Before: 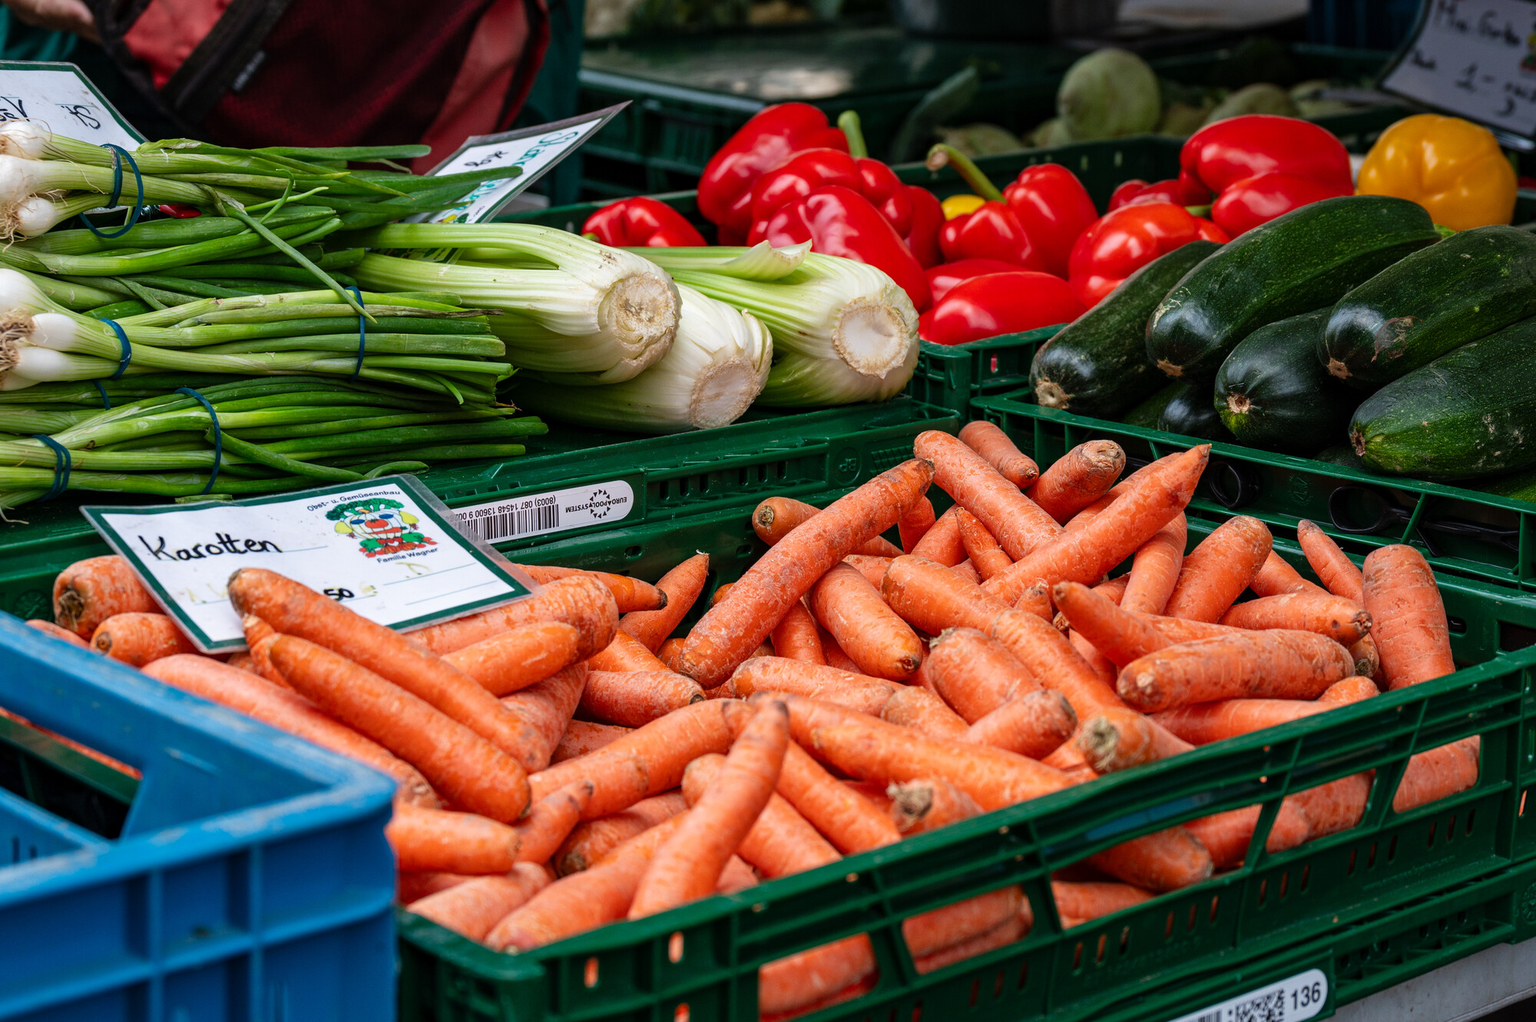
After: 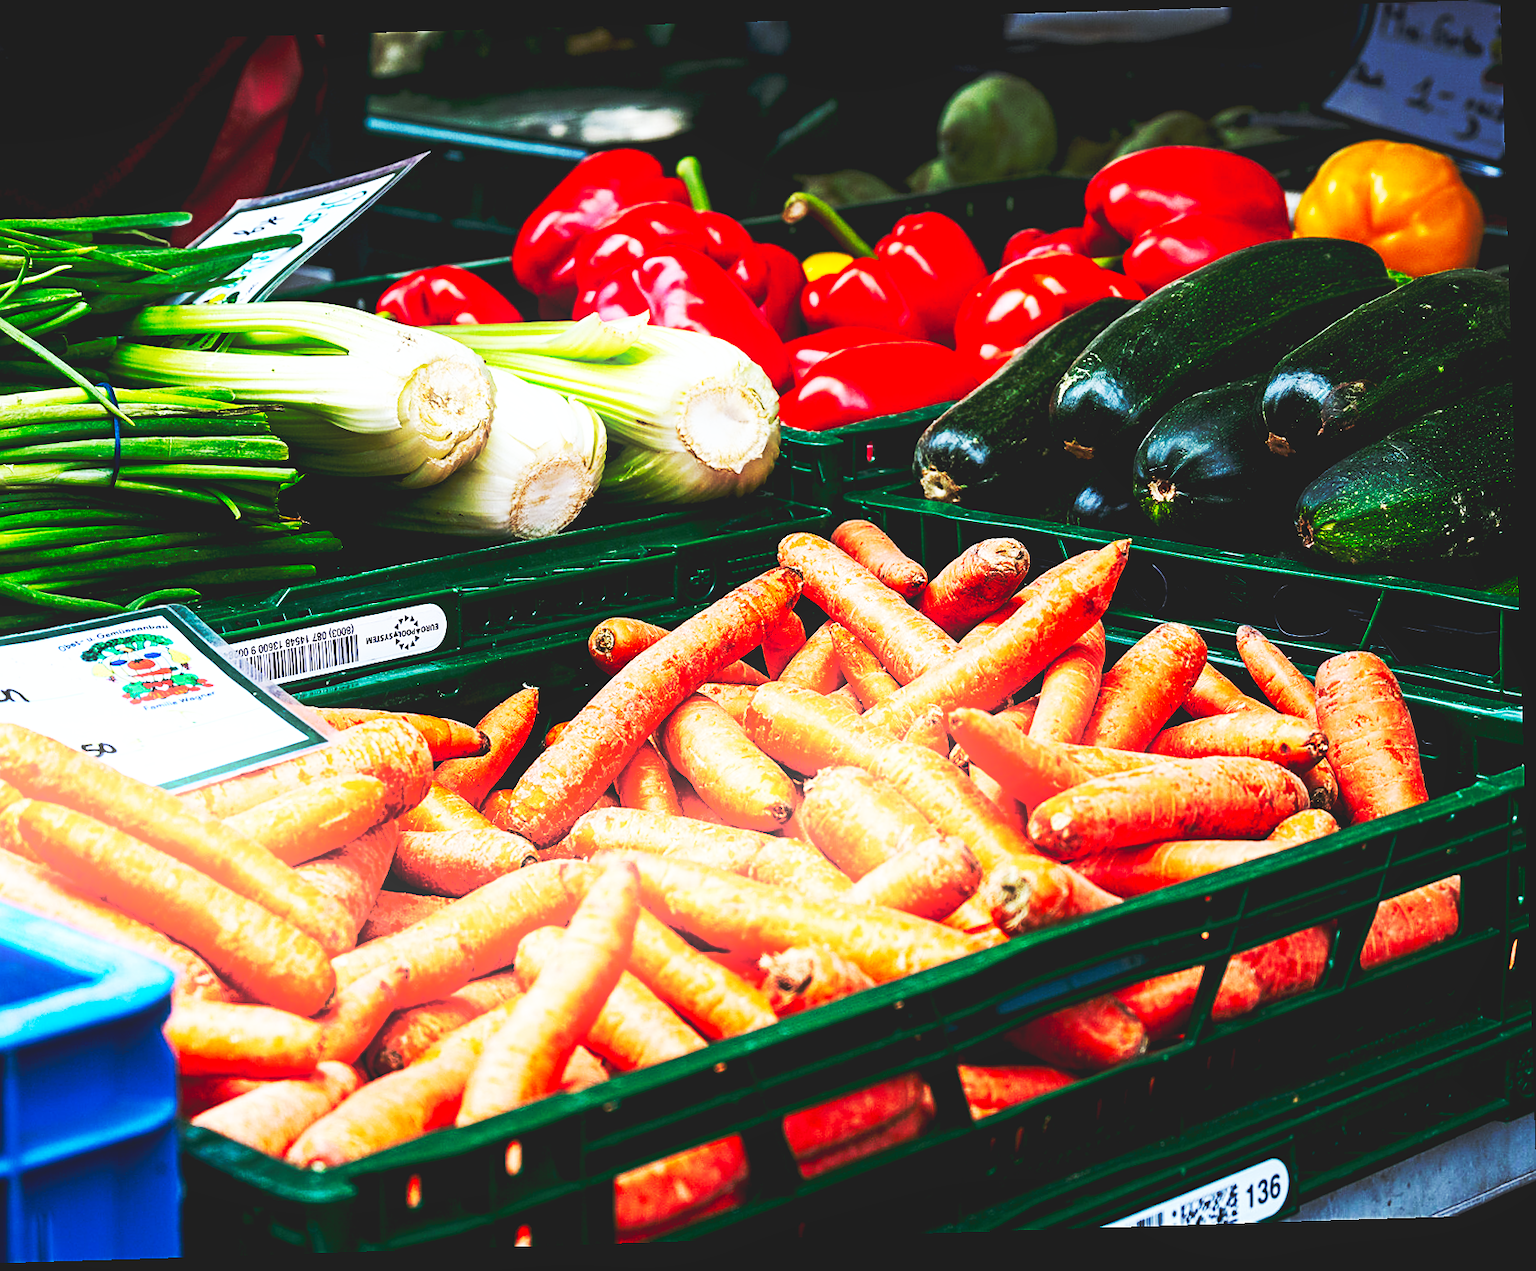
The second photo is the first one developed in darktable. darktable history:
crop: left 17.582%, bottom 0.031%
sharpen: on, module defaults
rotate and perspective: rotation -1.77°, lens shift (horizontal) 0.004, automatic cropping off
white balance: red 0.925, blue 1.046
exposure: black level correction 0.016, exposure -0.009 EV, compensate highlight preservation false
shadows and highlights: shadows -21.3, highlights 100, soften with gaussian
base curve: curves: ch0 [(0, 0.015) (0.085, 0.116) (0.134, 0.298) (0.19, 0.545) (0.296, 0.764) (0.599, 0.982) (1, 1)], preserve colors none
